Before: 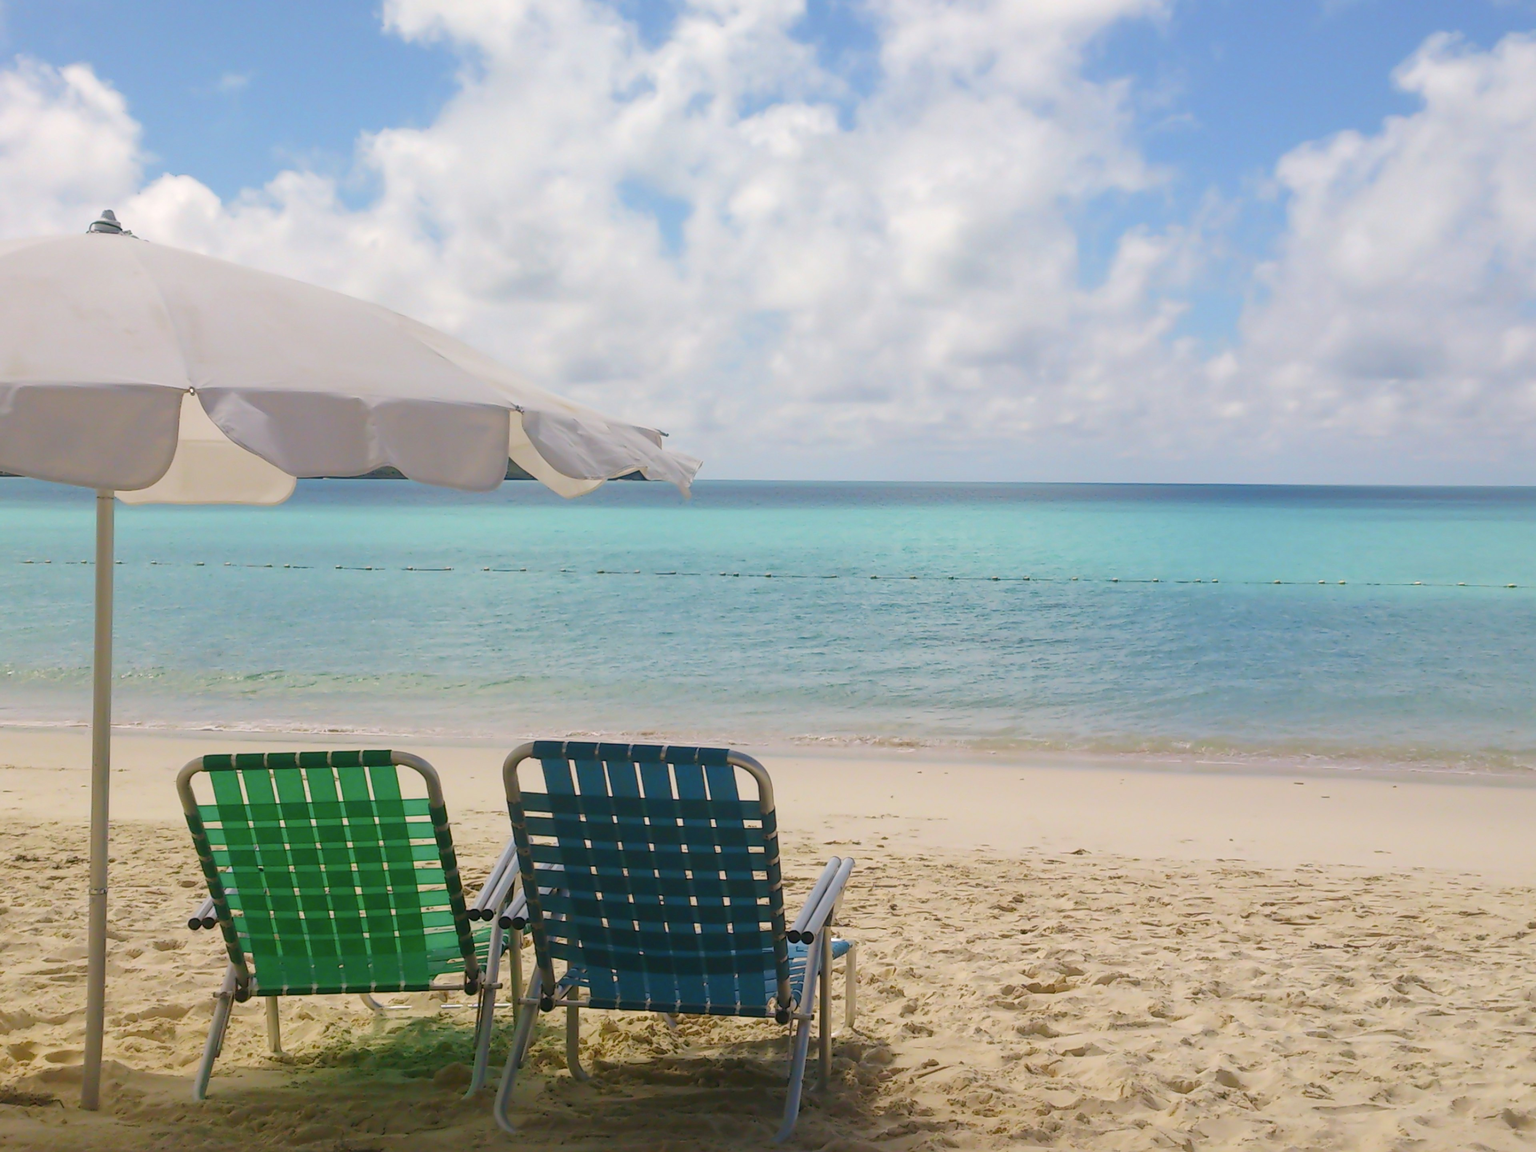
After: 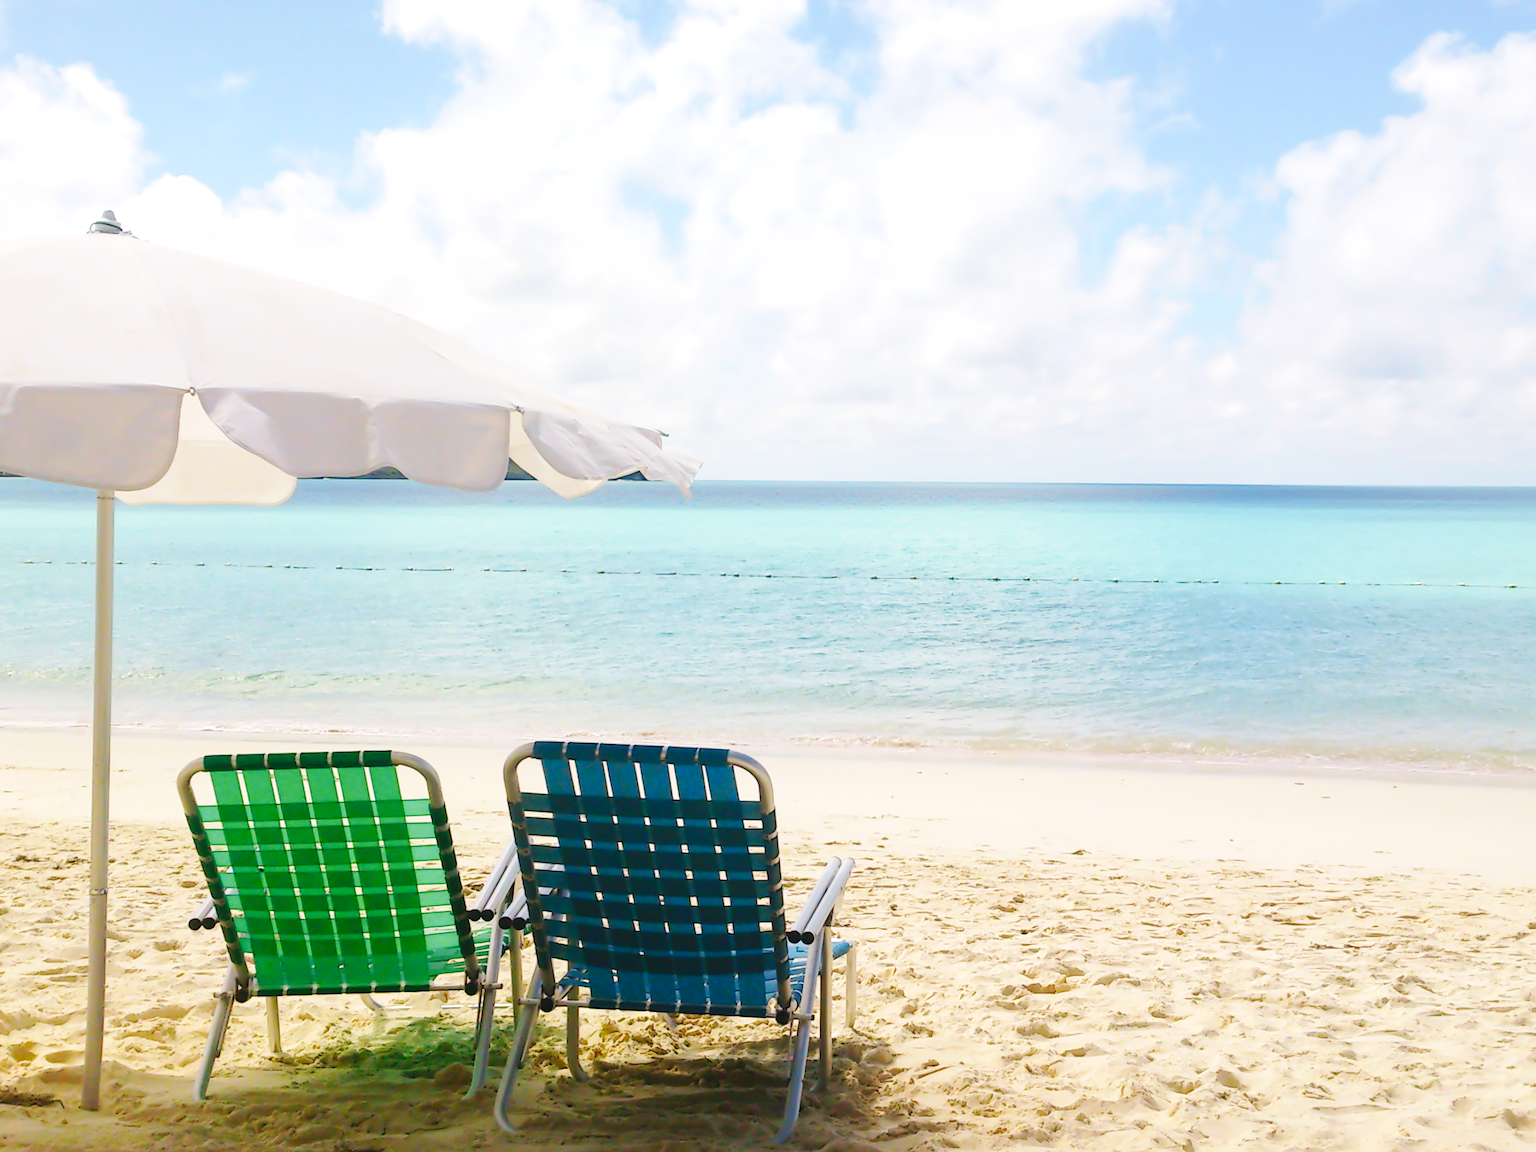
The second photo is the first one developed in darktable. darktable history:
exposure: black level correction 0, exposure 0.5 EV, compensate exposure bias true, compensate highlight preservation false
base curve: curves: ch0 [(0, 0) (0.036, 0.025) (0.121, 0.166) (0.206, 0.329) (0.605, 0.79) (1, 1)], preserve colors none
